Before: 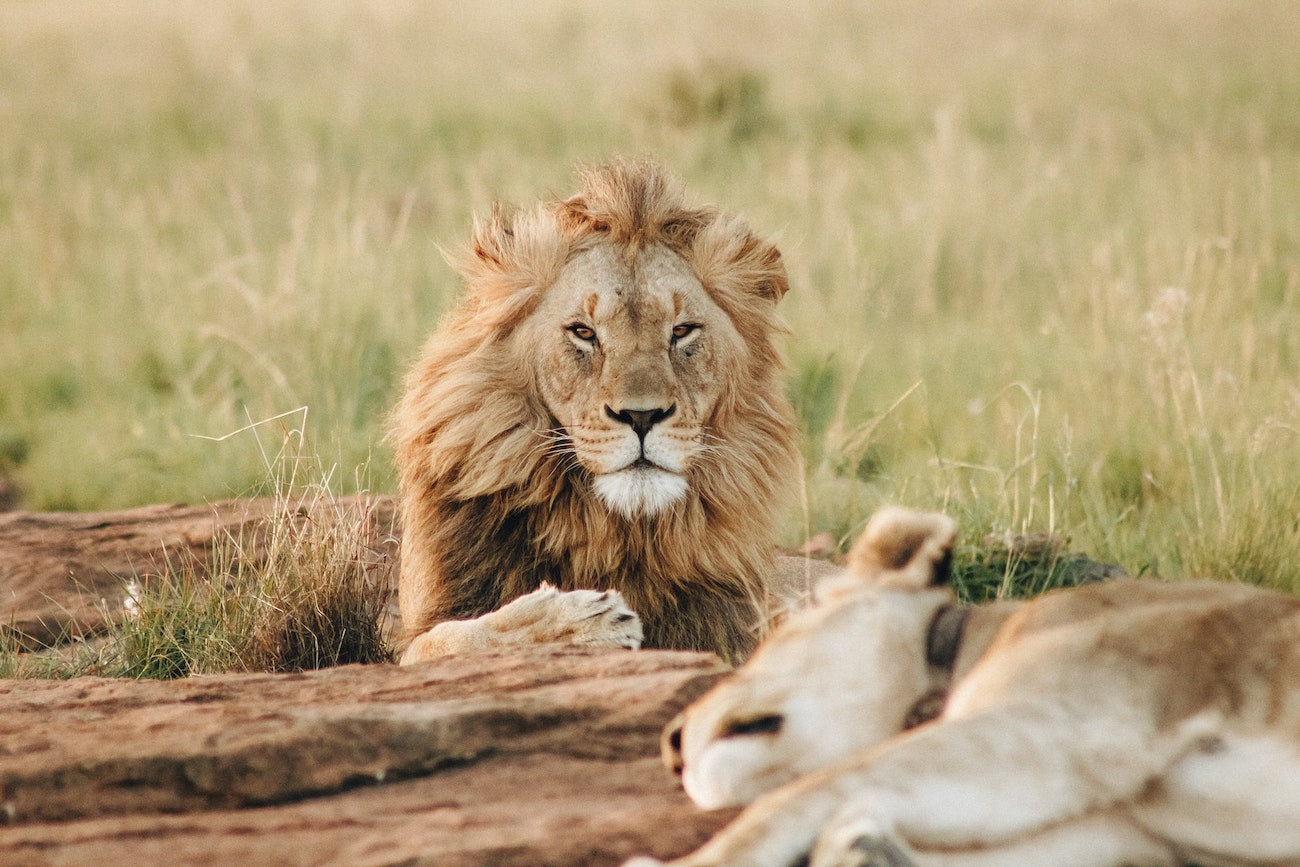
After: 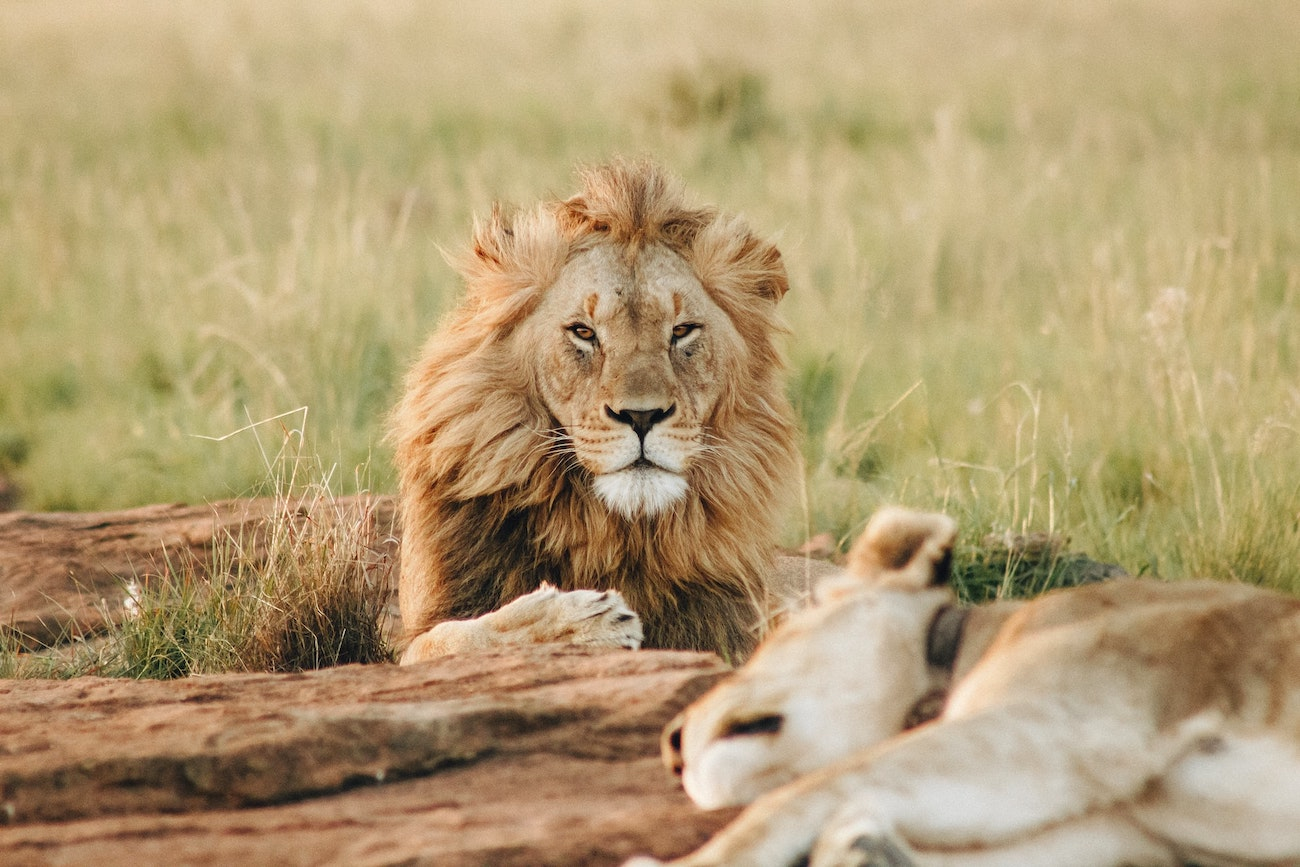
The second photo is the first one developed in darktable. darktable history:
white balance: emerald 1
color zones: curves: ch1 [(0, 0.525) (0.143, 0.556) (0.286, 0.52) (0.429, 0.5) (0.571, 0.5) (0.714, 0.5) (0.857, 0.503) (1, 0.525)]
